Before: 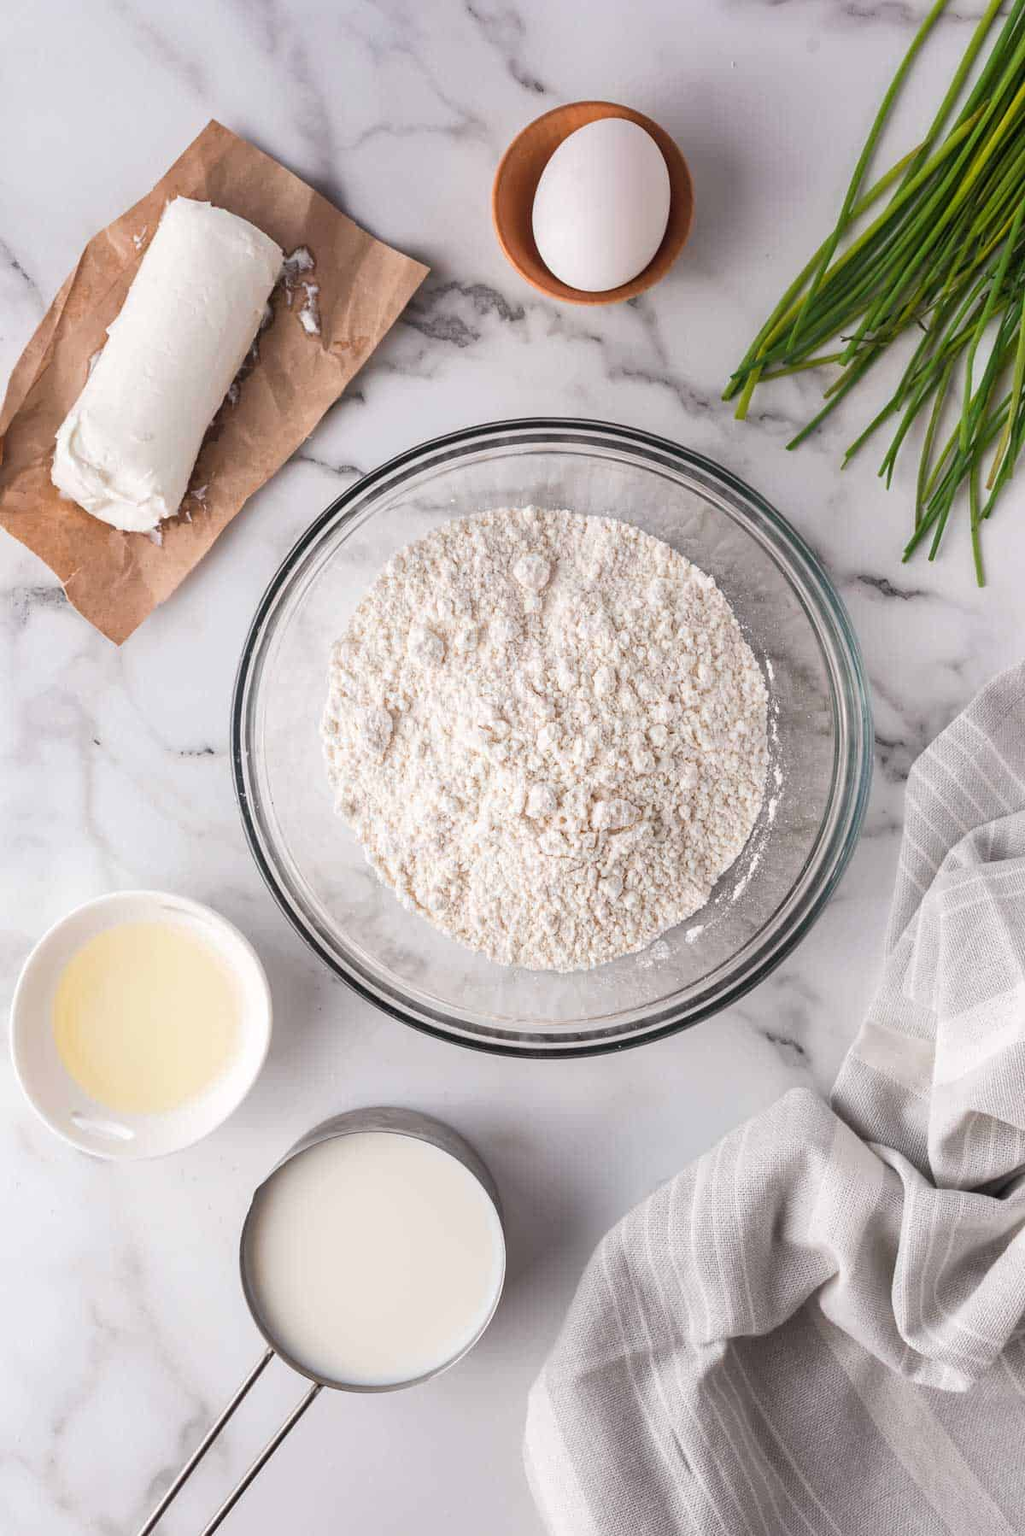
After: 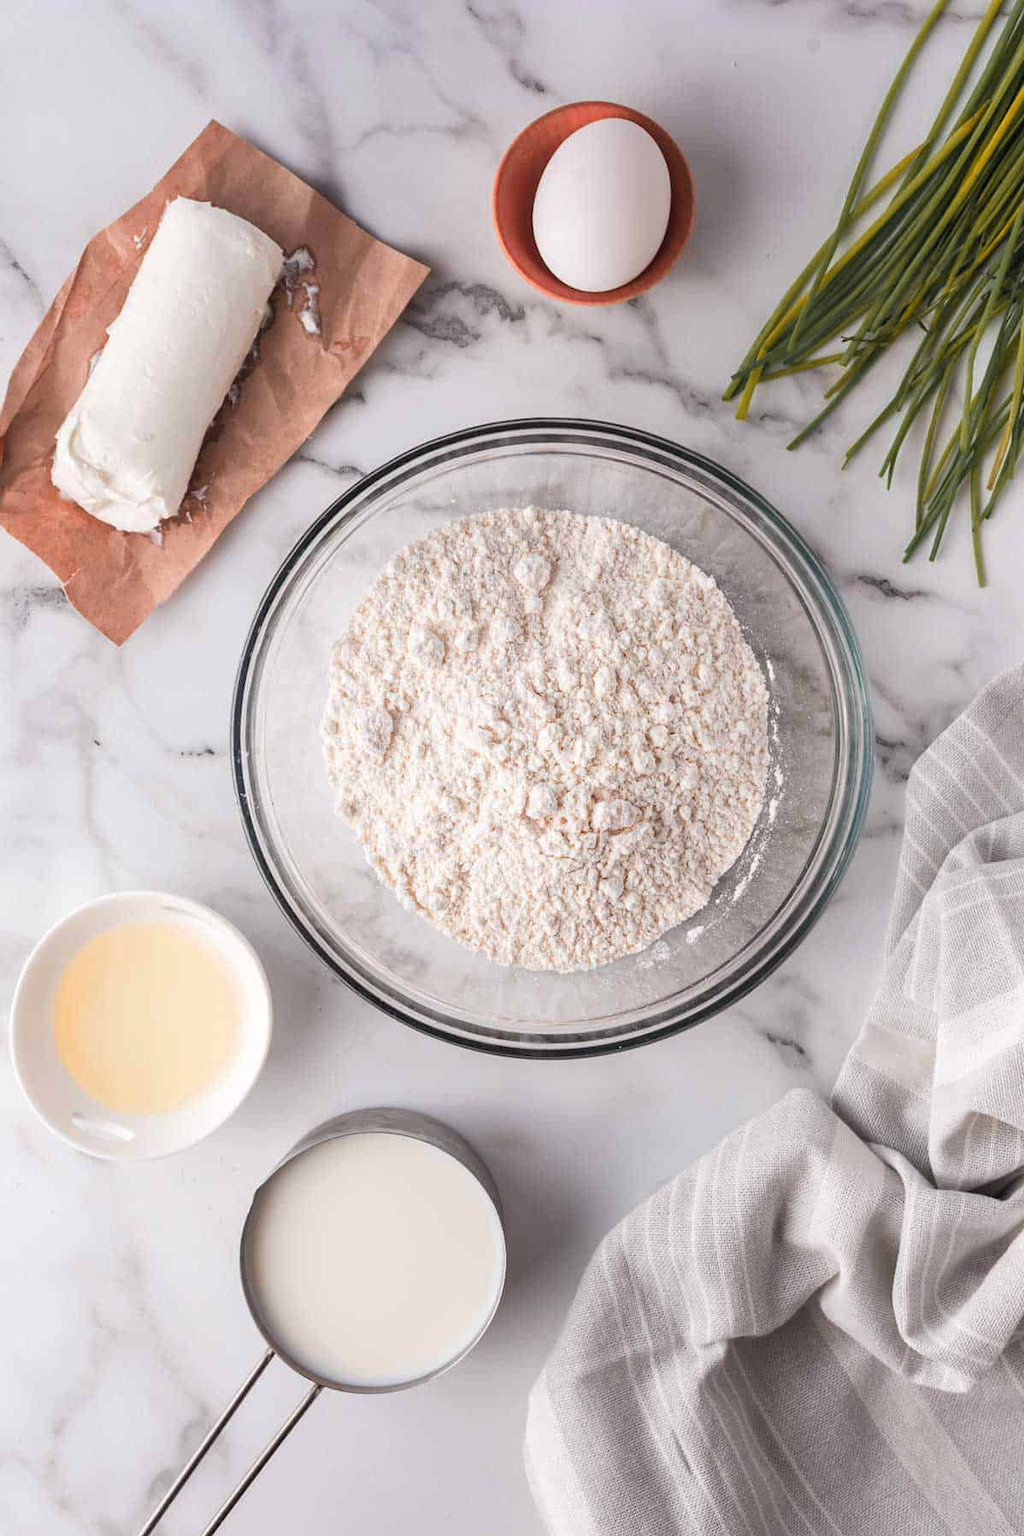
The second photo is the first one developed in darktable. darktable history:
color zones: curves: ch1 [(0.263, 0.53) (0.376, 0.287) (0.487, 0.512) (0.748, 0.547) (1, 0.513)]; ch2 [(0.262, 0.45) (0.751, 0.477)], mix 31.98%
